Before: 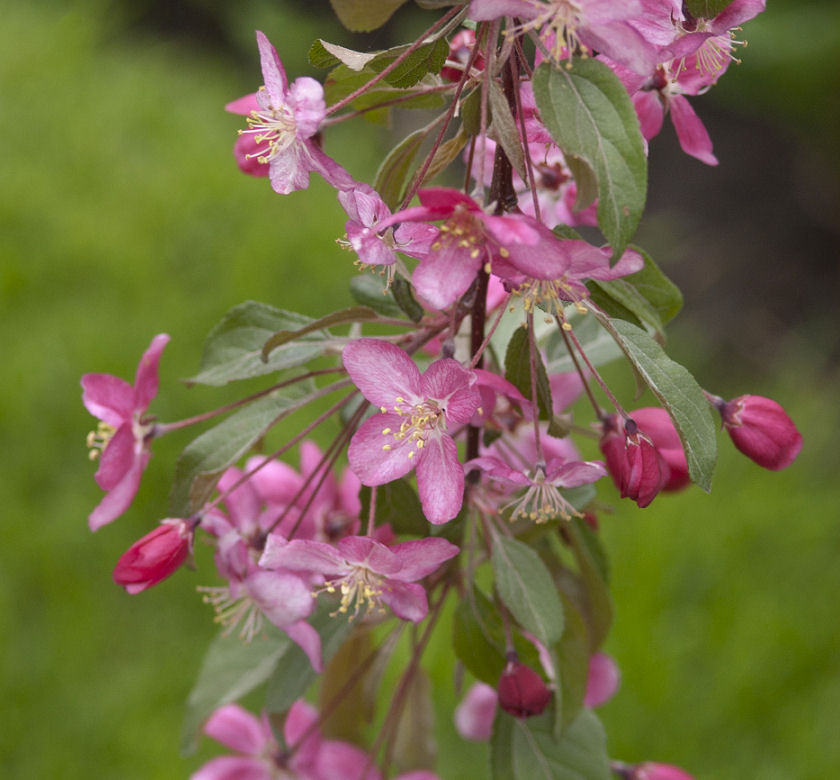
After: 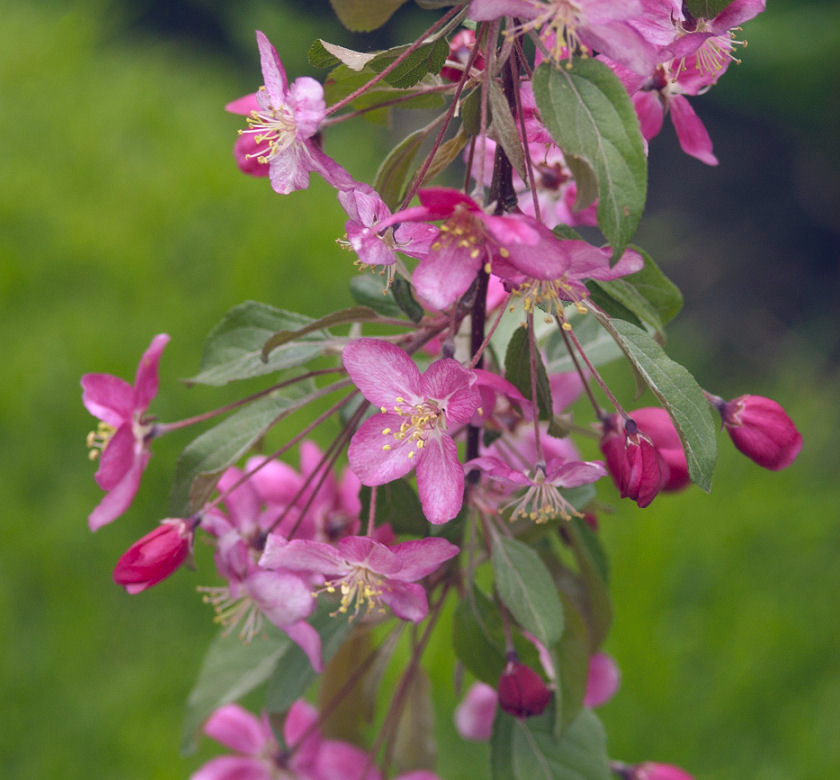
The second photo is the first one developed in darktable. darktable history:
color balance rgb: shadows lift › chroma 2.01%, shadows lift › hue 217.3°, global offset › chroma 0.257%, global offset › hue 257.62°, linear chroma grading › global chroma 14.469%, perceptual saturation grading › global saturation -0.124%, global vibrance 20%
